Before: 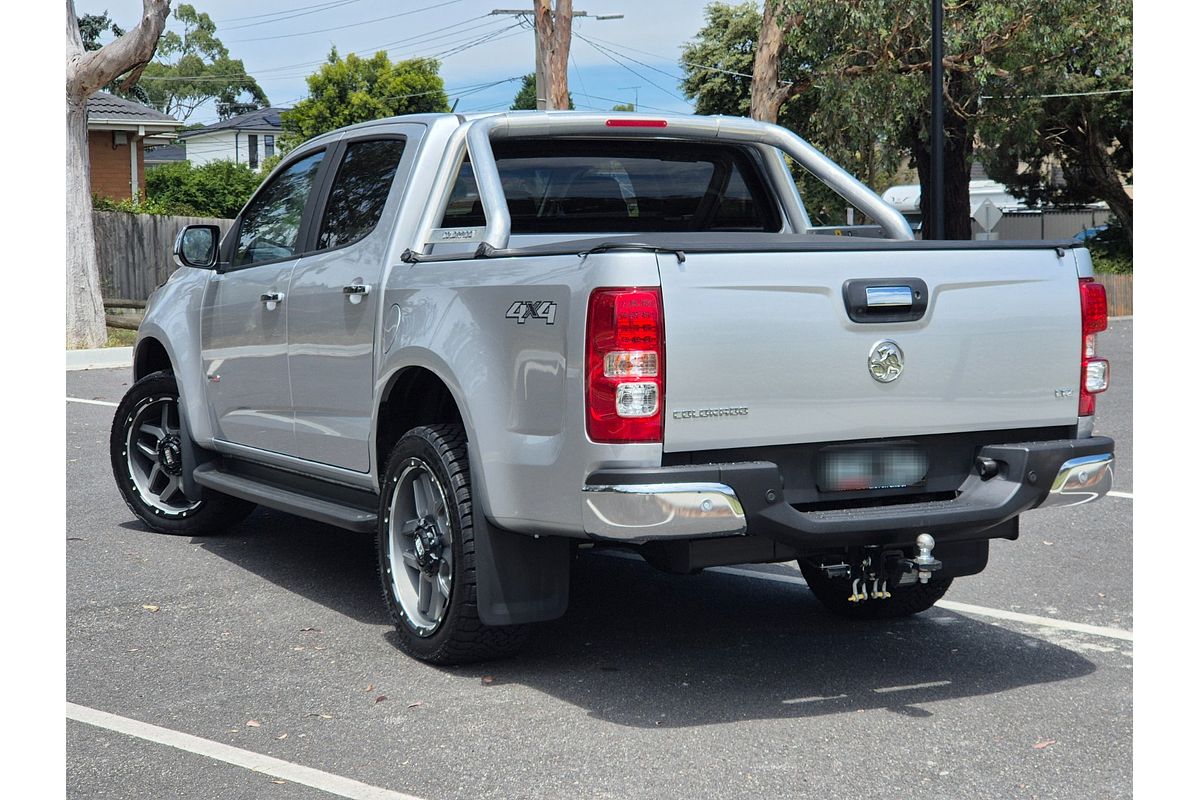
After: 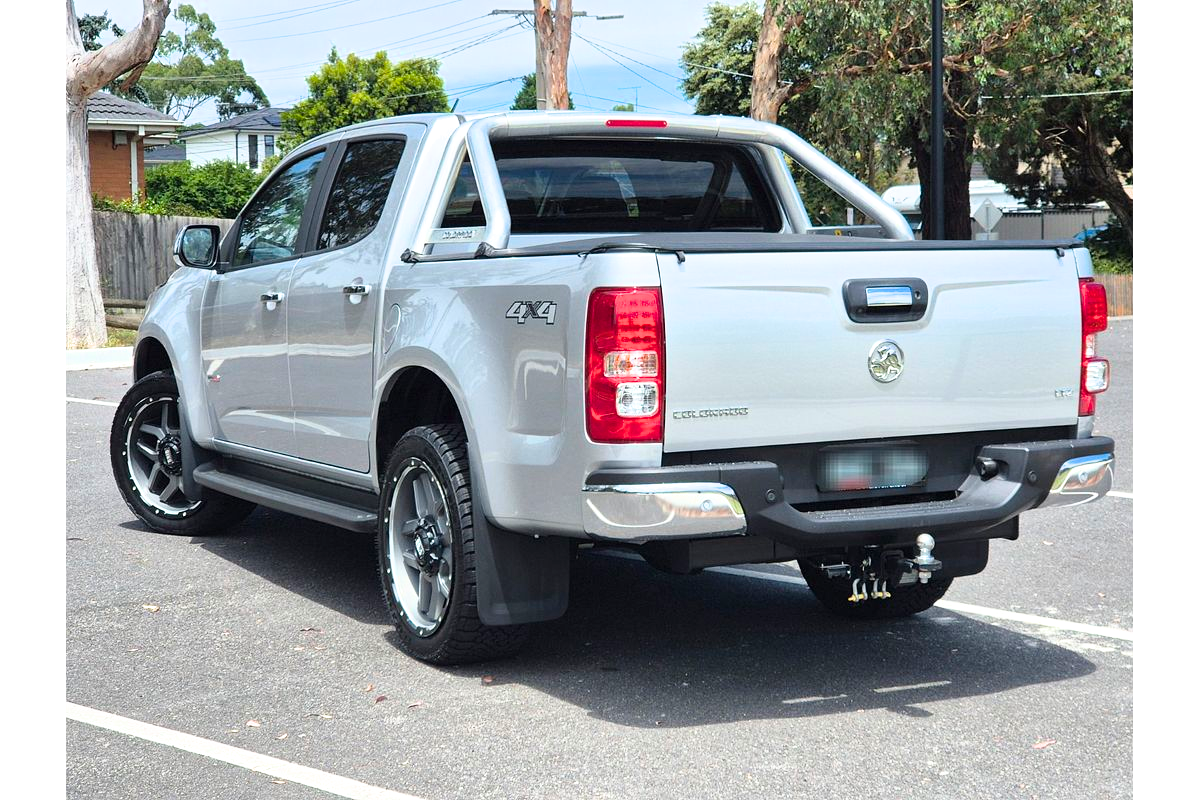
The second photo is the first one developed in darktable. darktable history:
filmic rgb: black relative exposure -16 EV, white relative exposure 2.93 EV, hardness 10.04, color science v6 (2022)
exposure: black level correction 0, exposure 0.7 EV, compensate exposure bias true, compensate highlight preservation false
